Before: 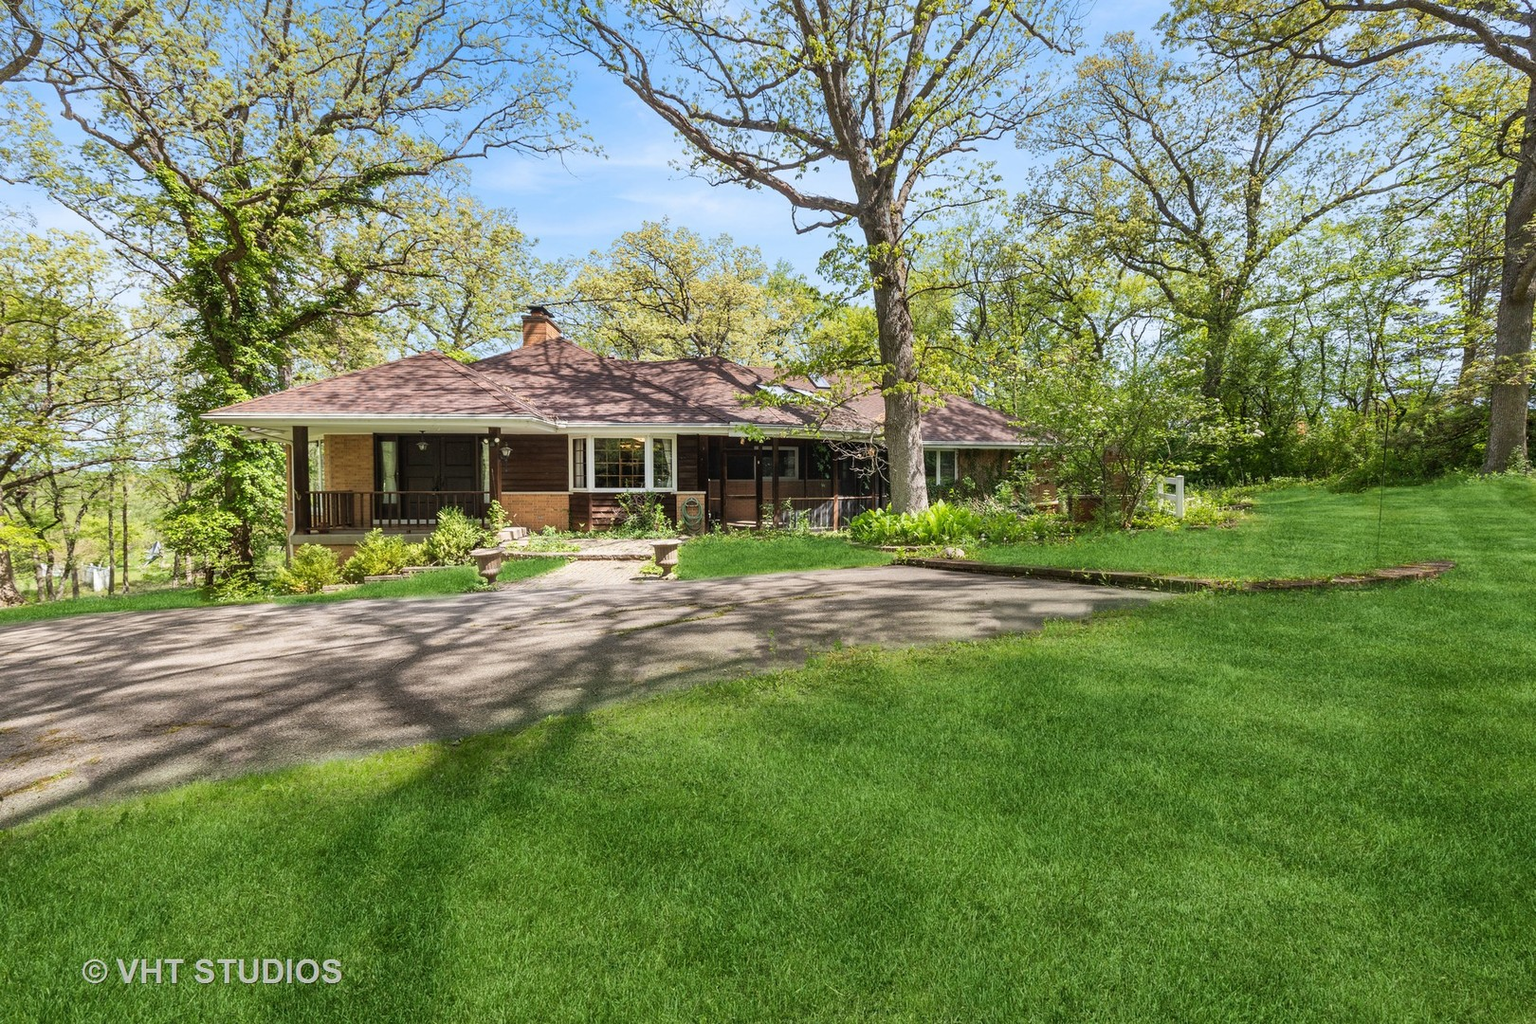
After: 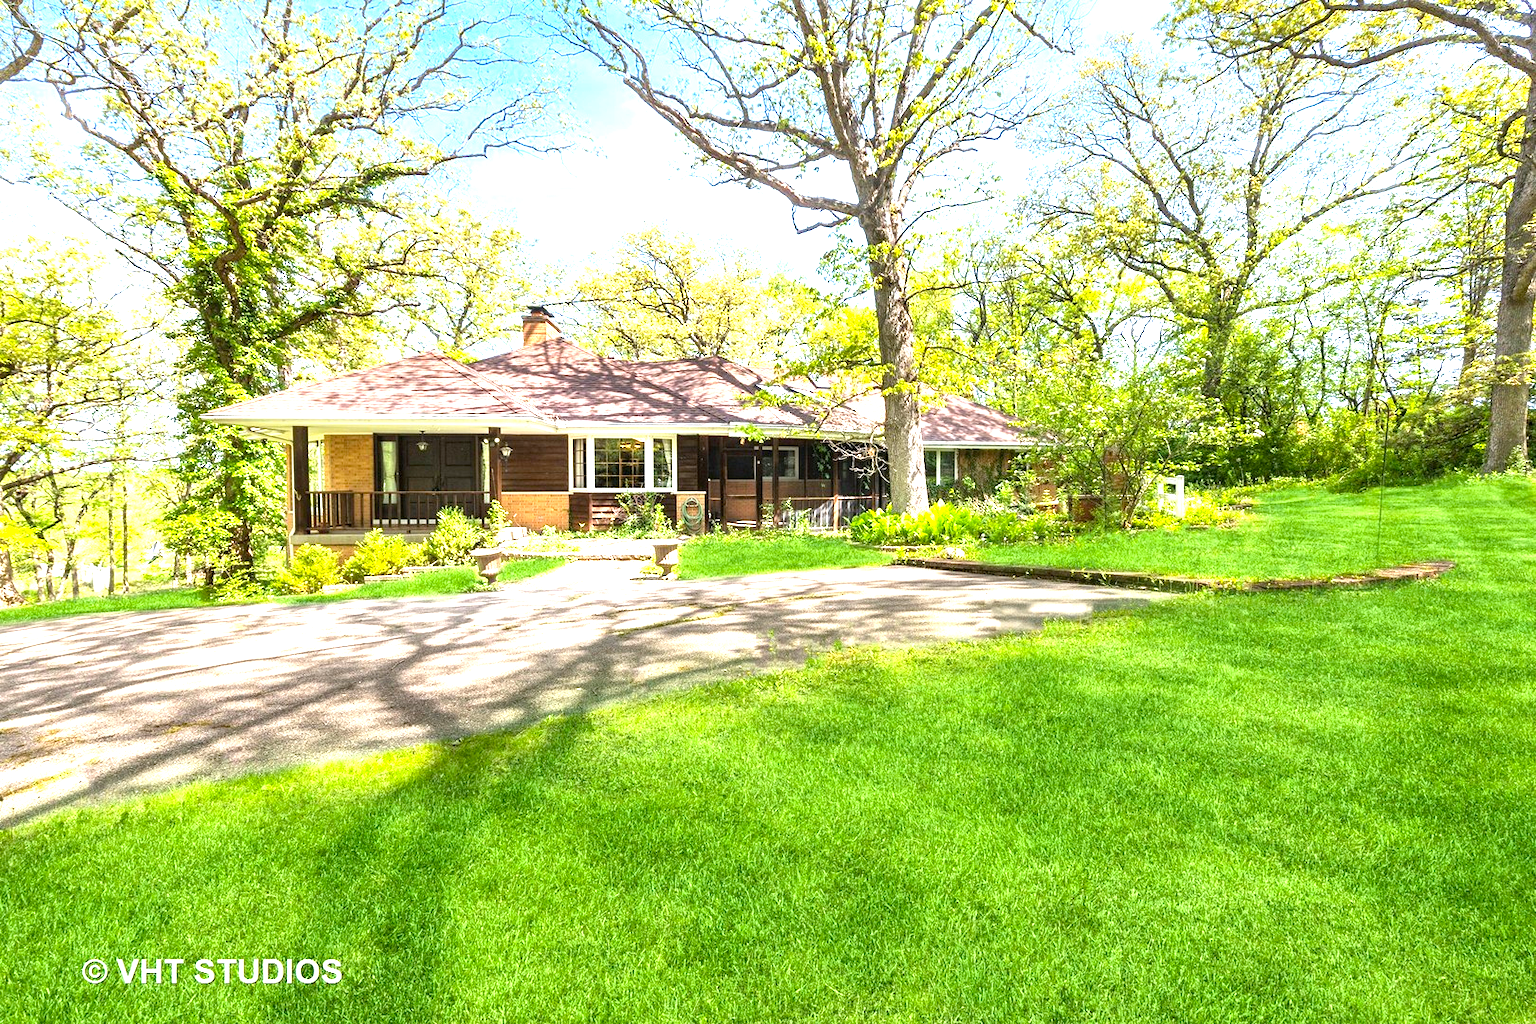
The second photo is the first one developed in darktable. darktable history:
color balance rgb: shadows lift › chroma 0.701%, shadows lift › hue 113.22°, highlights gain › luminance 17.209%, global offset › luminance -0.515%, perceptual saturation grading › global saturation 16.452%, perceptual brilliance grading › global brilliance 1.272%, perceptual brilliance grading › highlights -3.551%
exposure: black level correction 0, exposure 1.489 EV, compensate exposure bias true, compensate highlight preservation false
